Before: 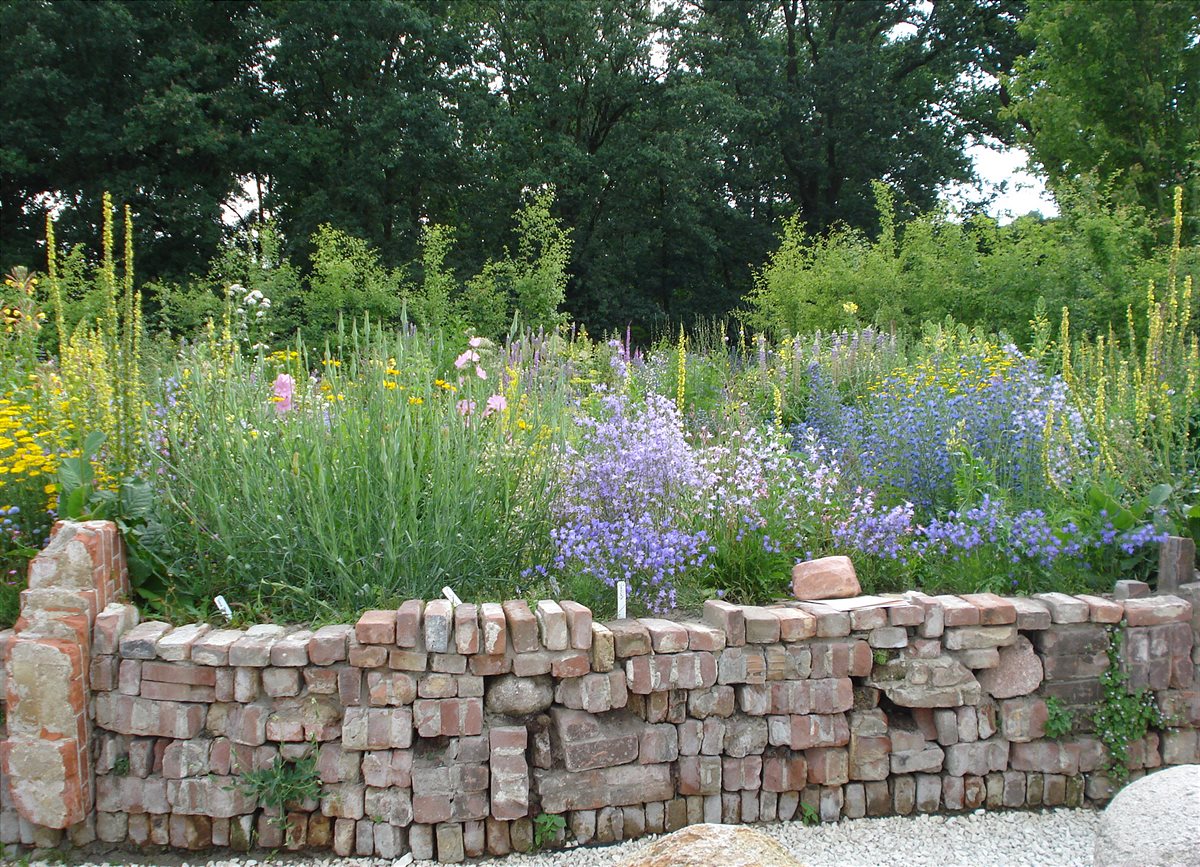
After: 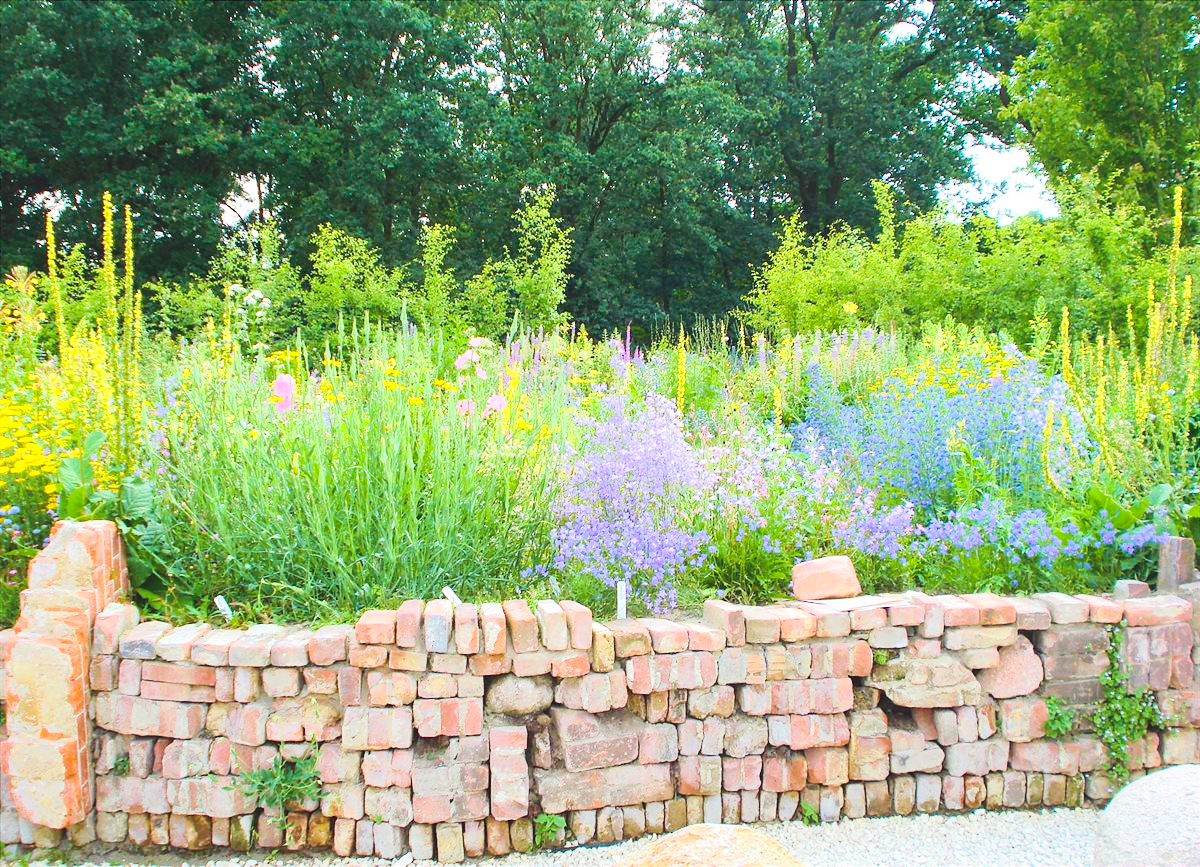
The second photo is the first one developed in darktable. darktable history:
color balance rgb: perceptual saturation grading › global saturation 34.665%, perceptual saturation grading › highlights -24.726%, perceptual saturation grading › shadows 49.711%, global vibrance 20%
tone curve: curves: ch0 [(0, 0) (0.003, 0.045) (0.011, 0.054) (0.025, 0.069) (0.044, 0.083) (0.069, 0.101) (0.1, 0.119) (0.136, 0.146) (0.177, 0.177) (0.224, 0.221) (0.277, 0.277) (0.335, 0.362) (0.399, 0.452) (0.468, 0.571) (0.543, 0.666) (0.623, 0.758) (0.709, 0.853) (0.801, 0.896) (0.898, 0.945) (1, 1)]
contrast brightness saturation: brightness 0.274
sharpen: radius 2.926, amount 0.864, threshold 47.187
velvia: on, module defaults
